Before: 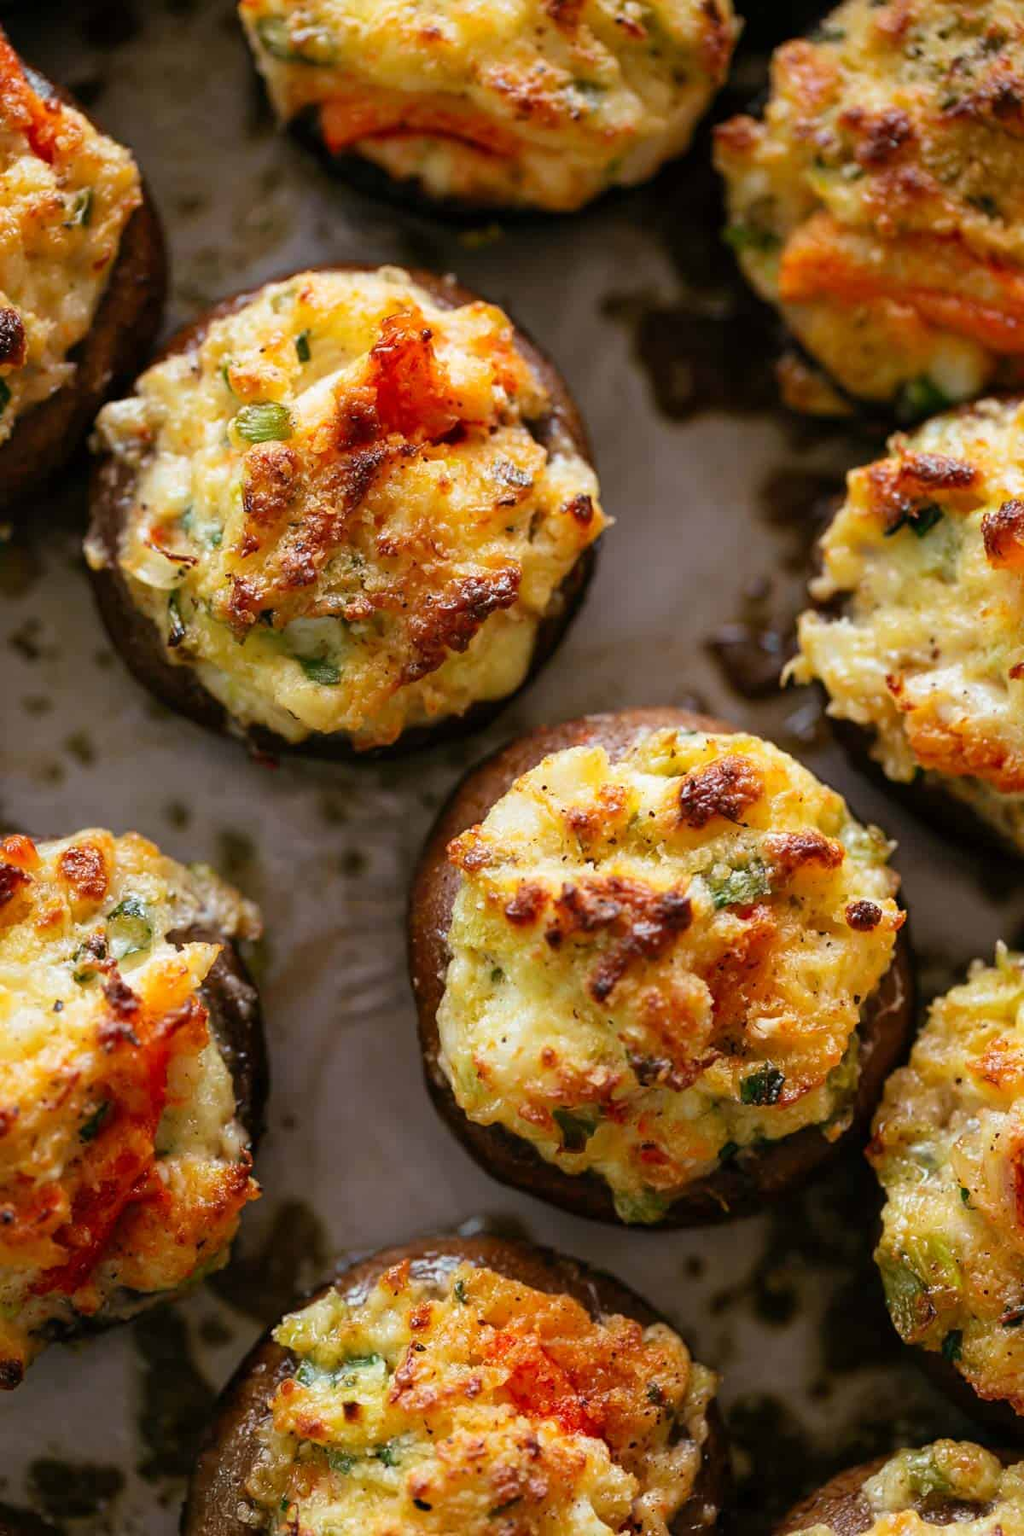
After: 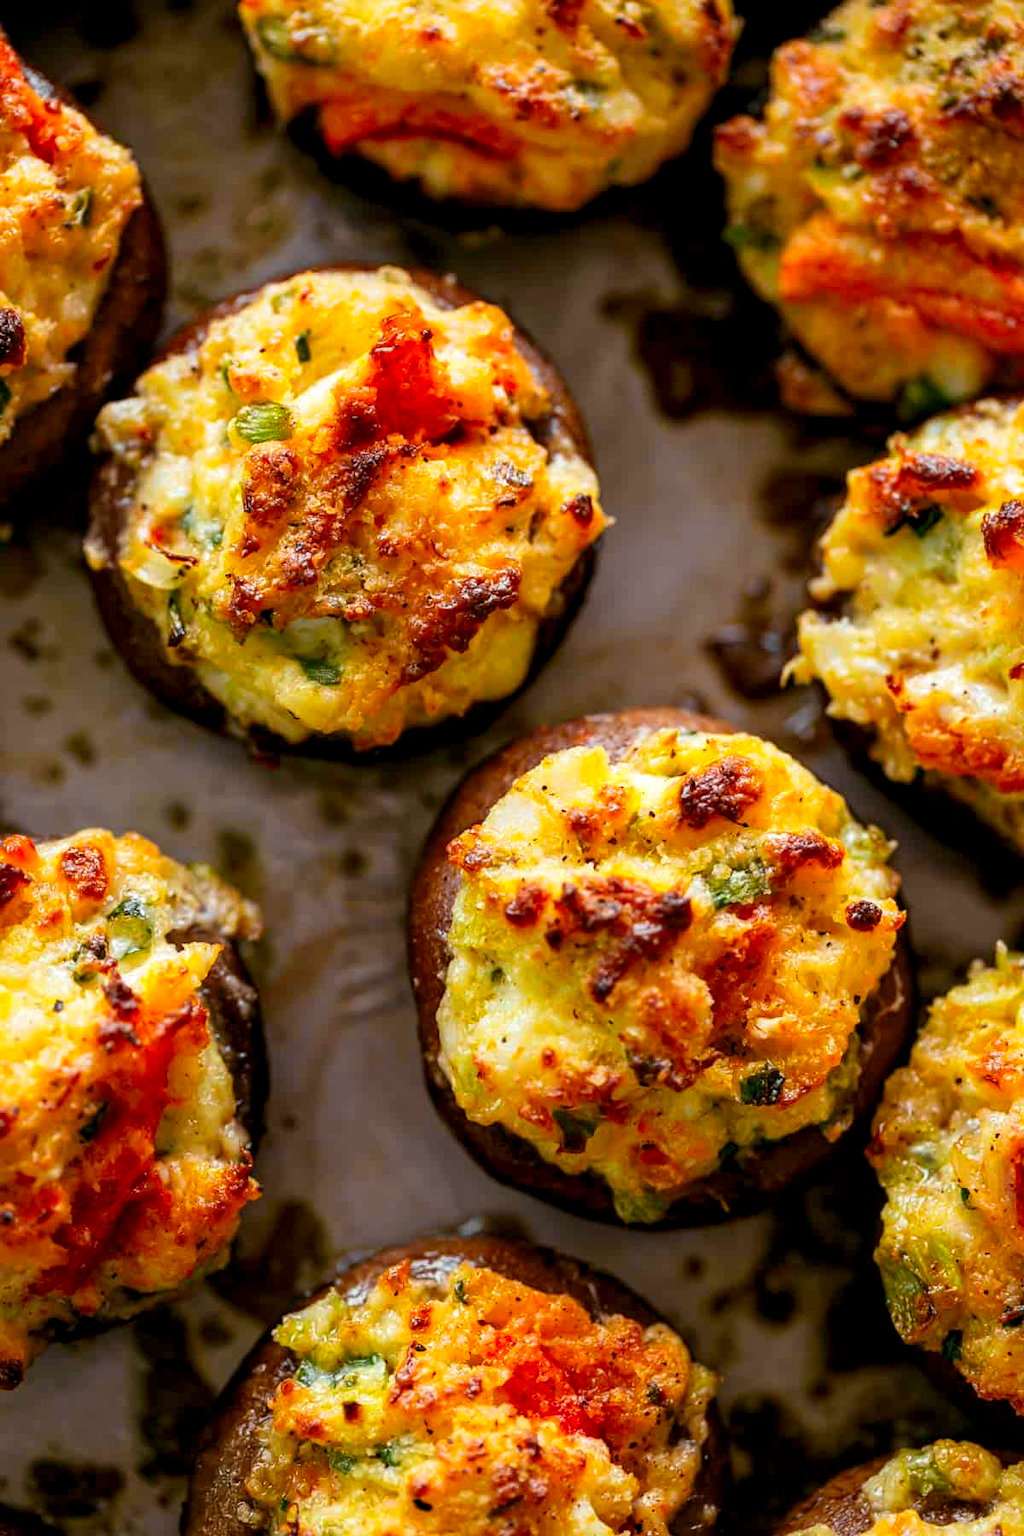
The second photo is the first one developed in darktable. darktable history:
color zones: curves: ch0 [(0.224, 0.526) (0.75, 0.5)]; ch1 [(0.055, 0.526) (0.224, 0.761) (0.377, 0.526) (0.75, 0.5)]
local contrast: shadows 94%
